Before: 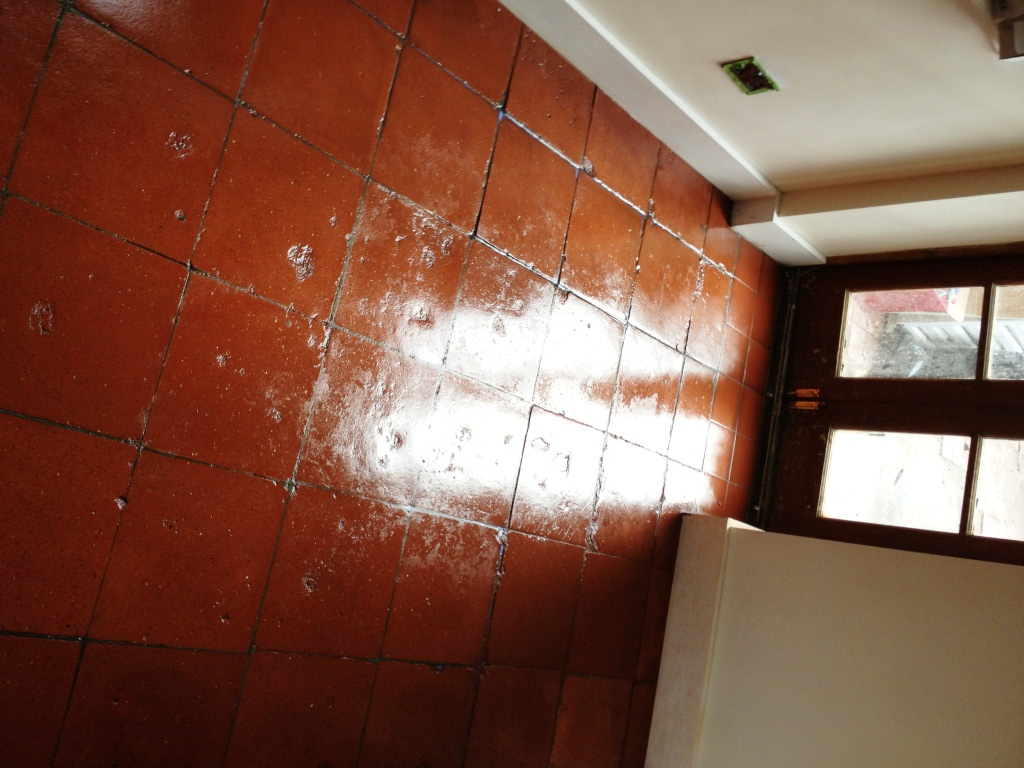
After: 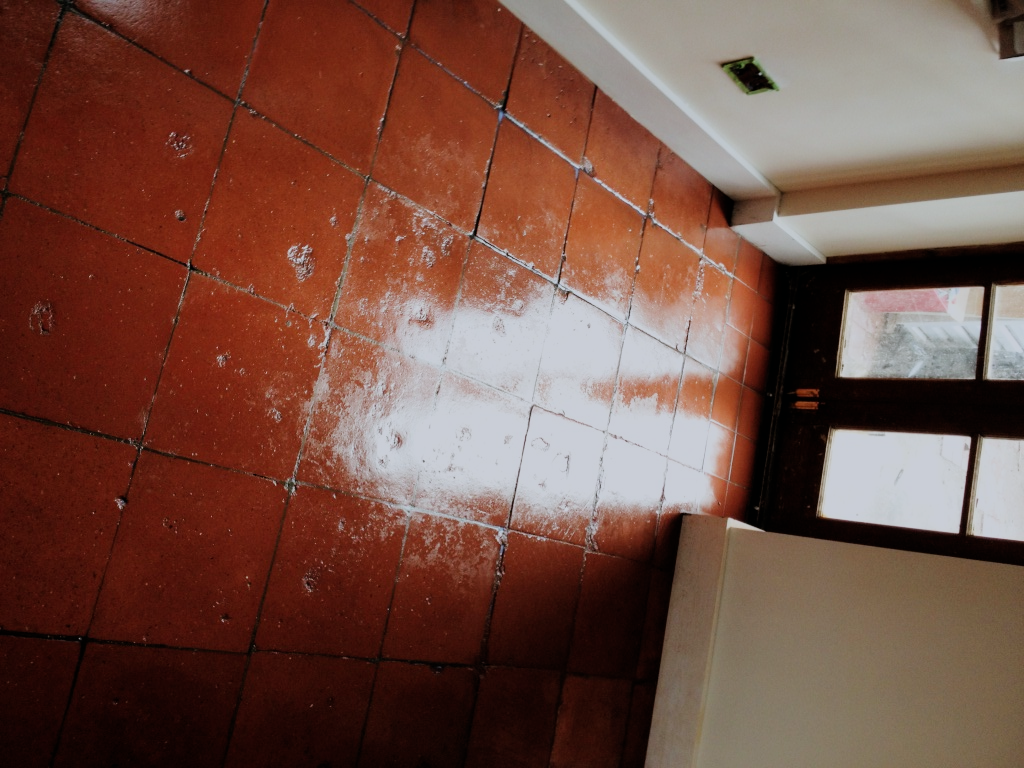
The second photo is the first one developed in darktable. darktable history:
color correction: highlights a* -0.137, highlights b* -5.91, shadows a* -0.137, shadows b* -0.137
filmic rgb: black relative exposure -6.98 EV, white relative exposure 5.63 EV, hardness 2.86
